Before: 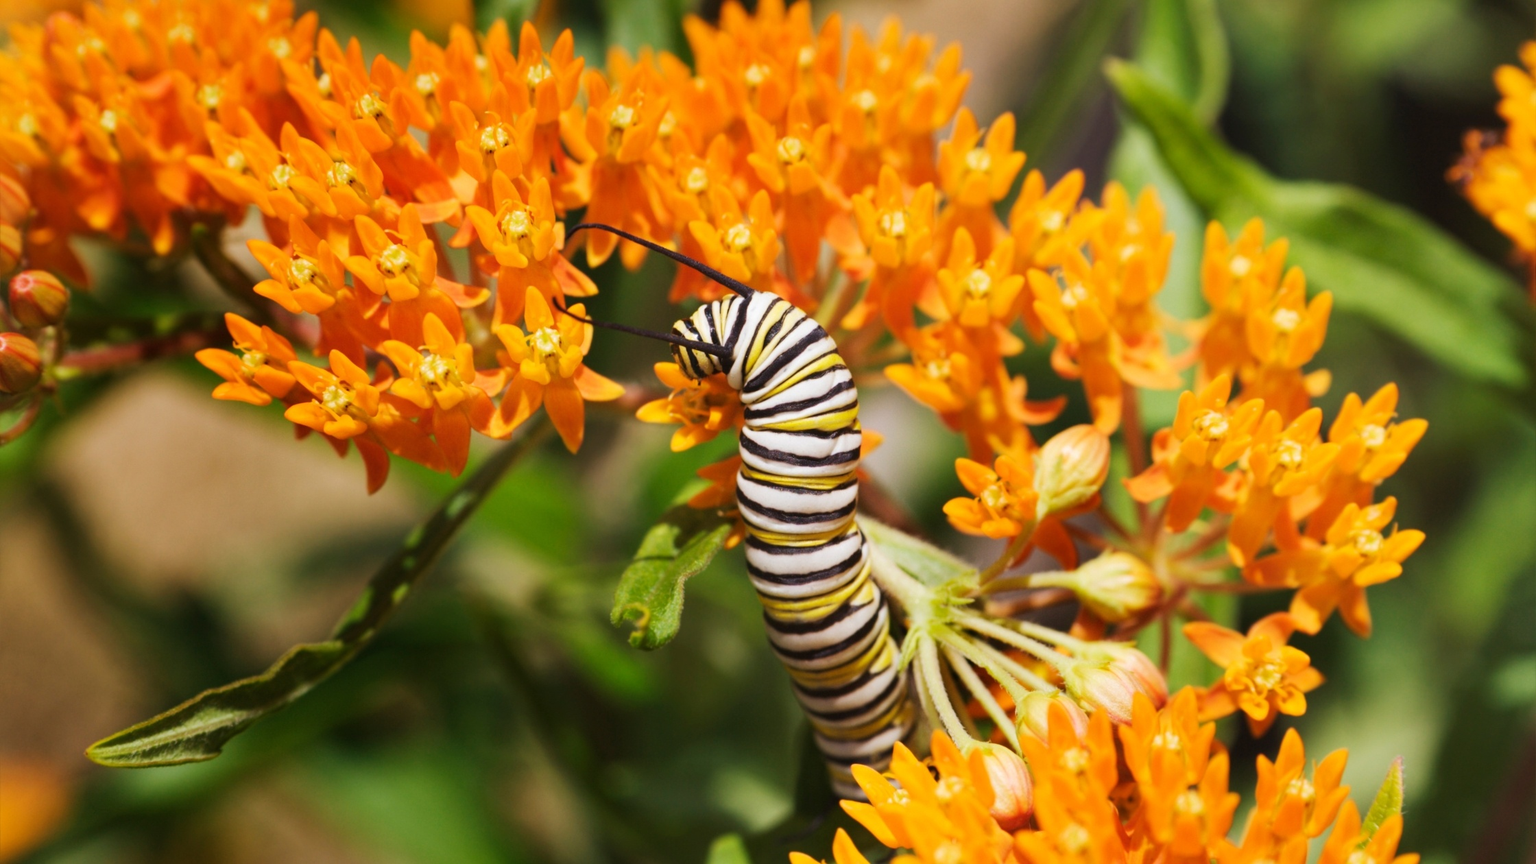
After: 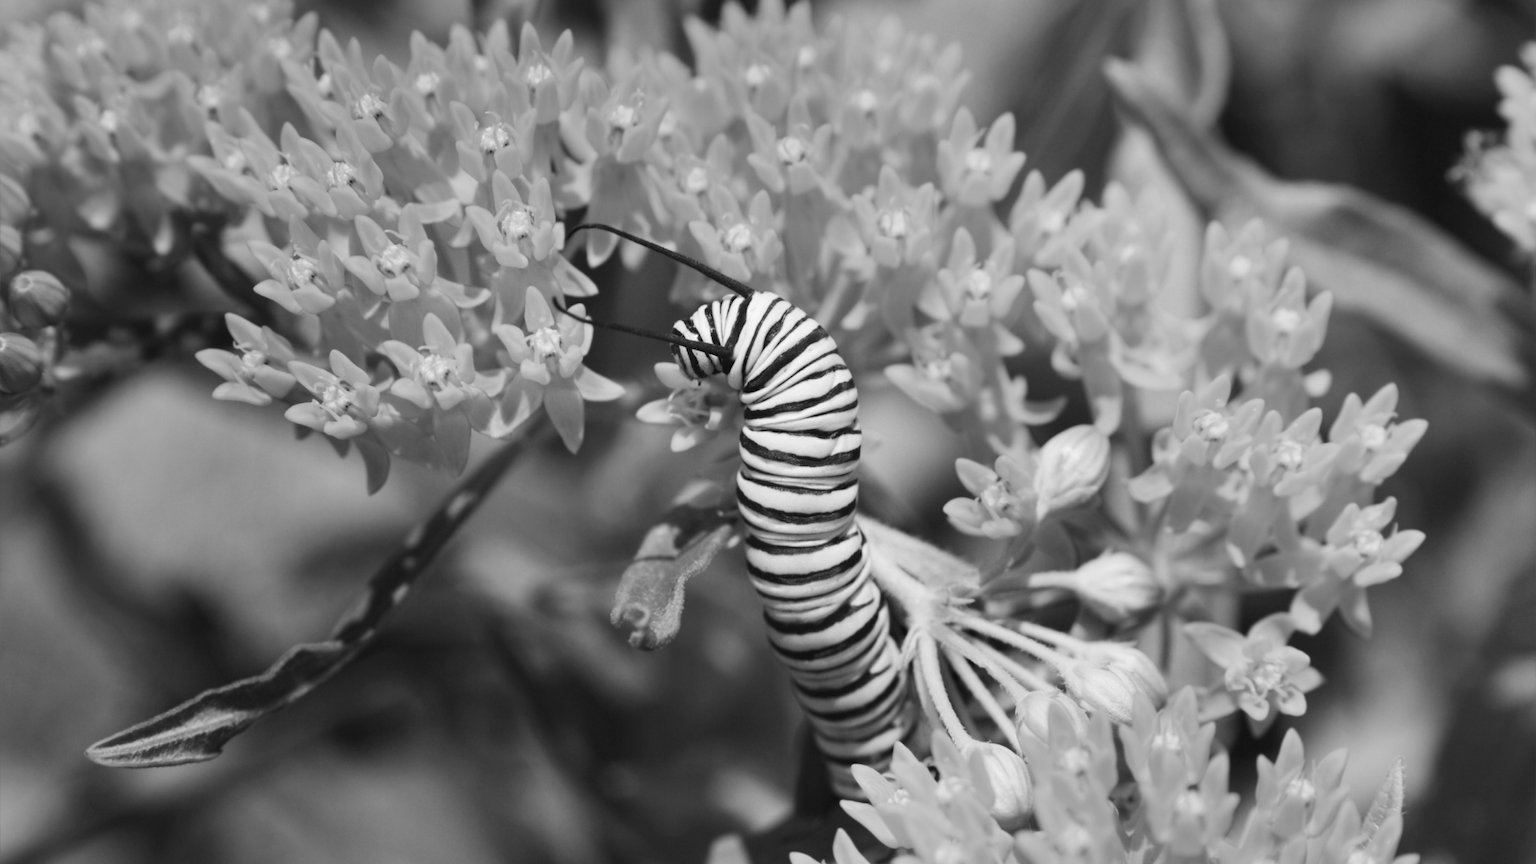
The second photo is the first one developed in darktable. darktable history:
monochrome: on, module defaults
velvia: on, module defaults
